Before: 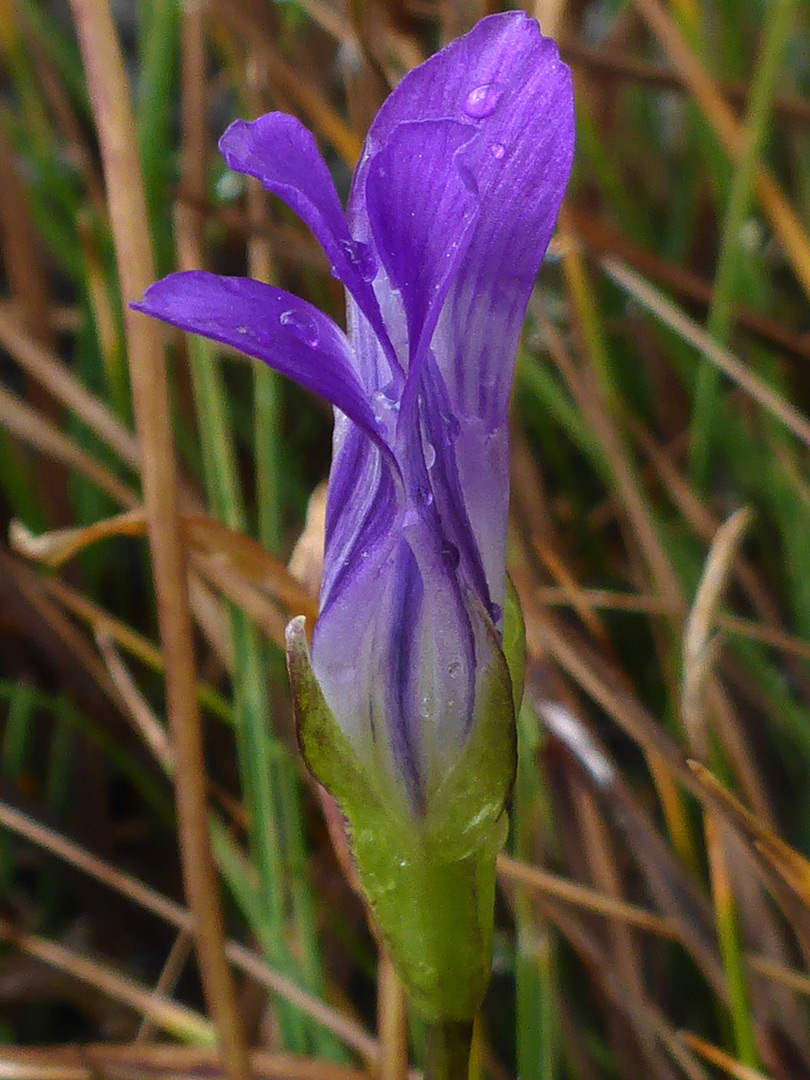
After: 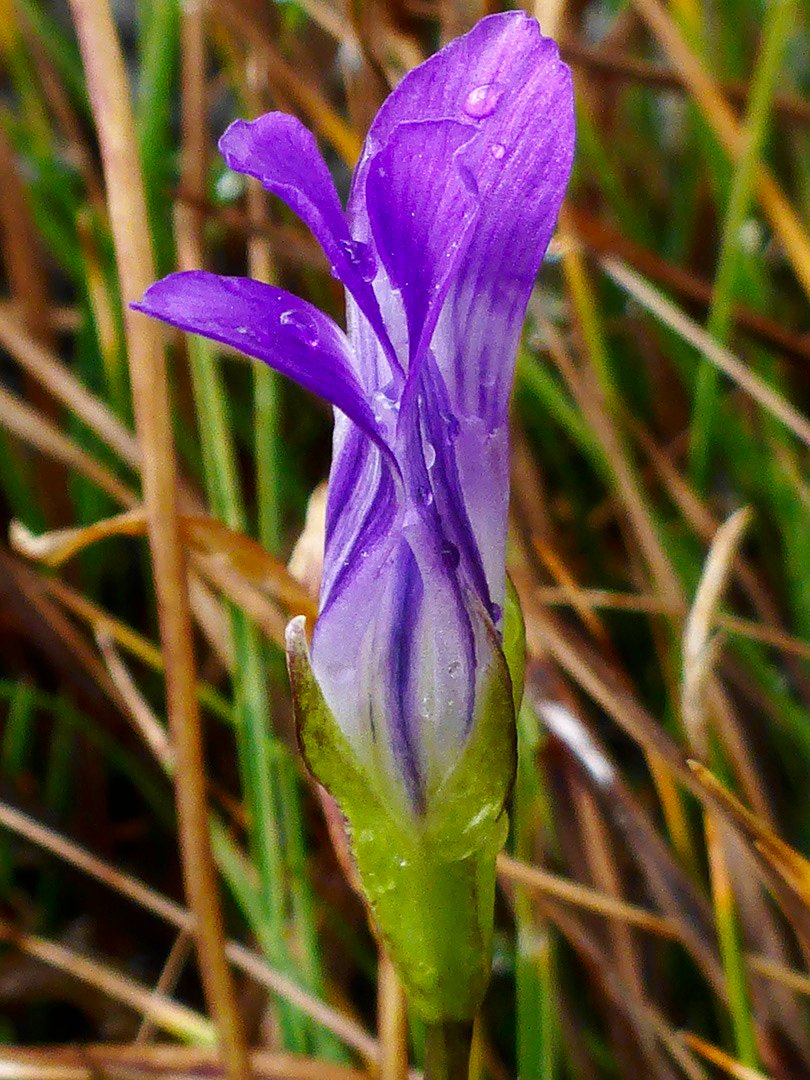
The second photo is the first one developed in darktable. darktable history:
base curve: curves: ch0 [(0, 0) (0.005, 0.002) (0.15, 0.3) (0.4, 0.7) (0.75, 0.95) (1, 1)], preserve colors none
contrast brightness saturation: brightness -0.09
